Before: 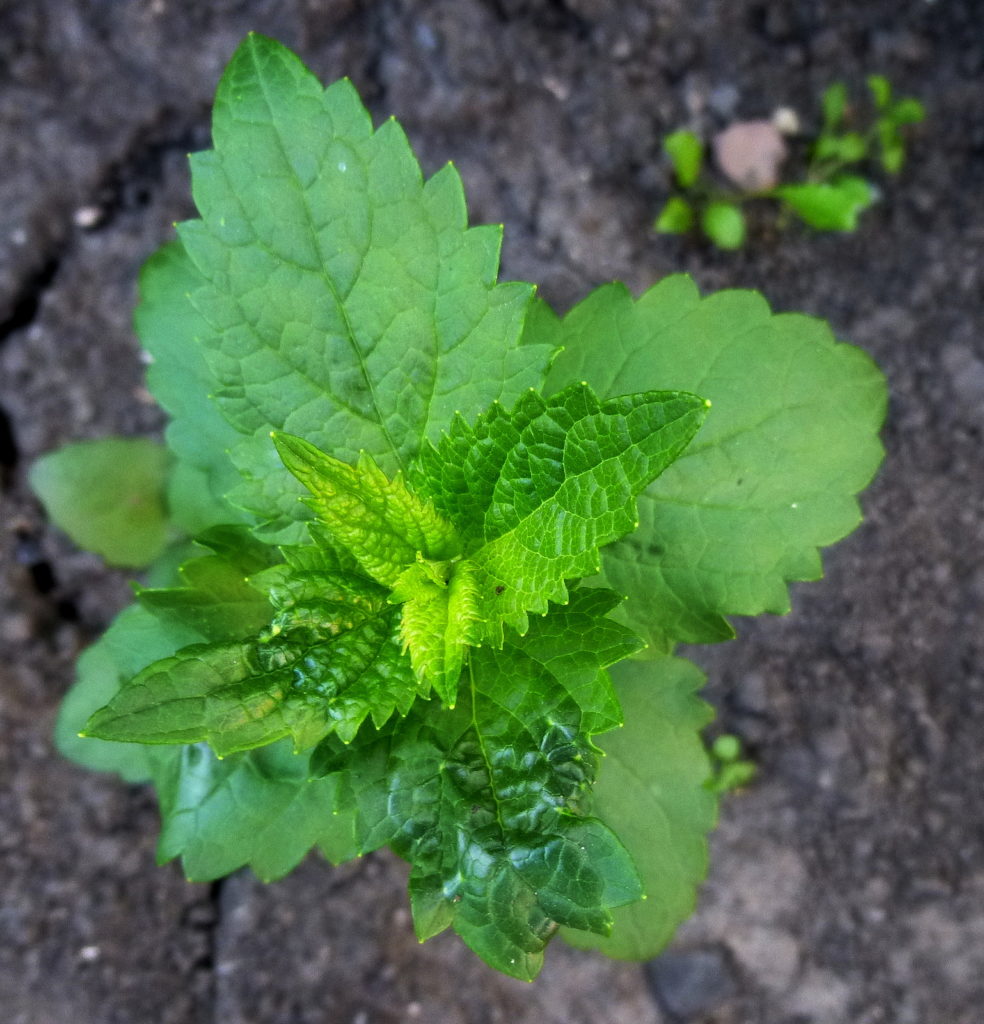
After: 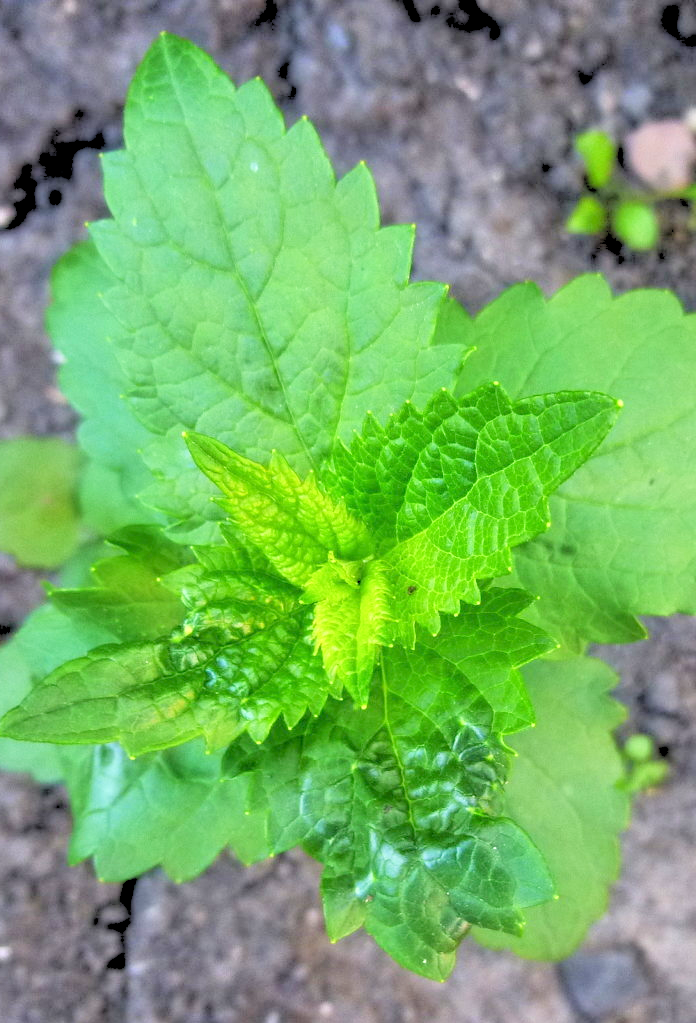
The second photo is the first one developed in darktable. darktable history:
rgb levels: levels [[0.027, 0.429, 0.996], [0, 0.5, 1], [0, 0.5, 1]]
tone equalizer: -8 EV 1 EV, -7 EV 1 EV, -6 EV 1 EV, -5 EV 1 EV, -4 EV 1 EV, -3 EV 0.75 EV, -2 EV 0.5 EV, -1 EV 0.25 EV
crop and rotate: left 9.061%, right 20.142%
tone curve: curves: ch0 [(0, 0) (0.003, 0.003) (0.011, 0.011) (0.025, 0.026) (0.044, 0.046) (0.069, 0.071) (0.1, 0.103) (0.136, 0.14) (0.177, 0.183) (0.224, 0.231) (0.277, 0.286) (0.335, 0.346) (0.399, 0.412) (0.468, 0.483) (0.543, 0.56) (0.623, 0.643) (0.709, 0.732) (0.801, 0.826) (0.898, 0.917) (1, 1)], preserve colors none
